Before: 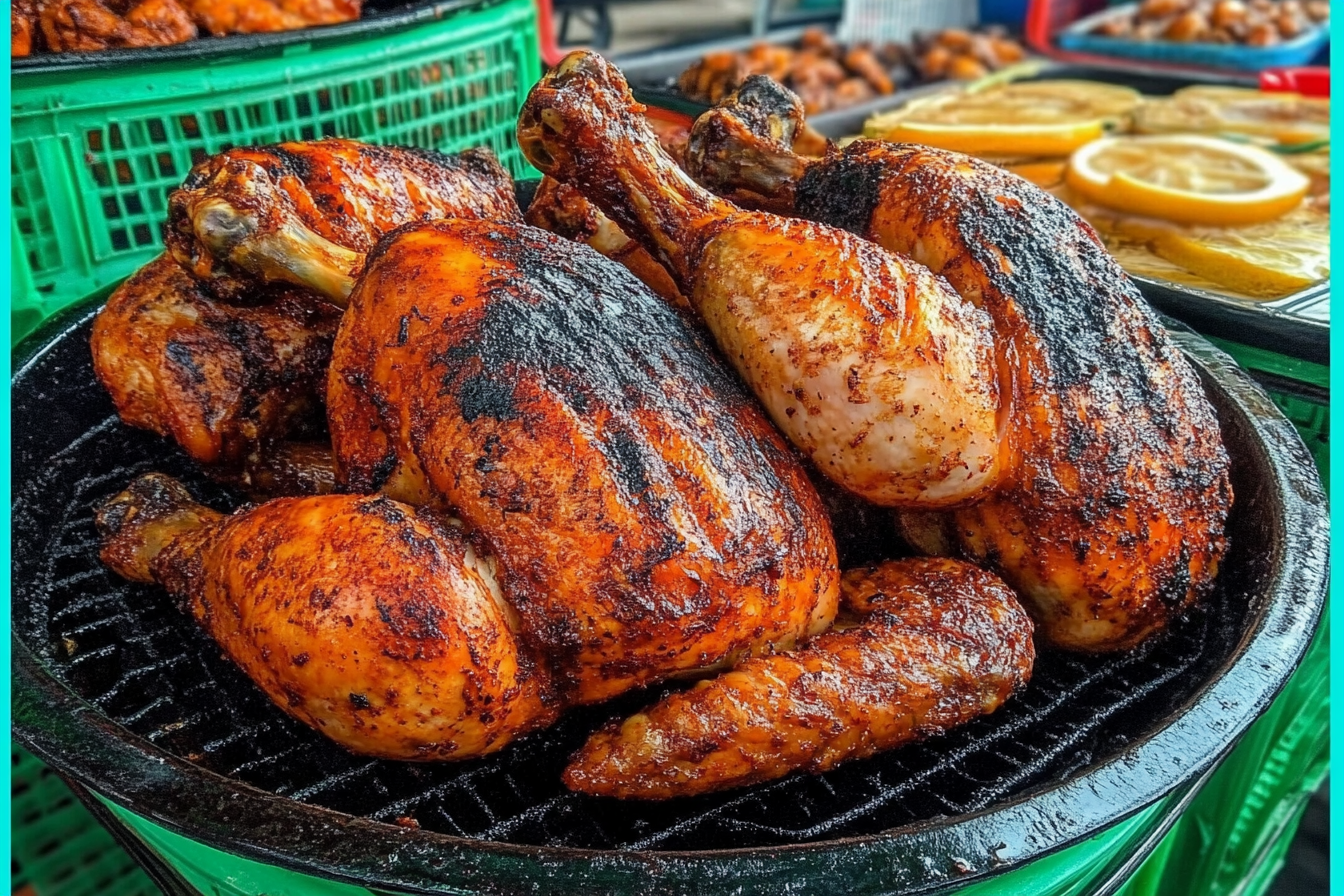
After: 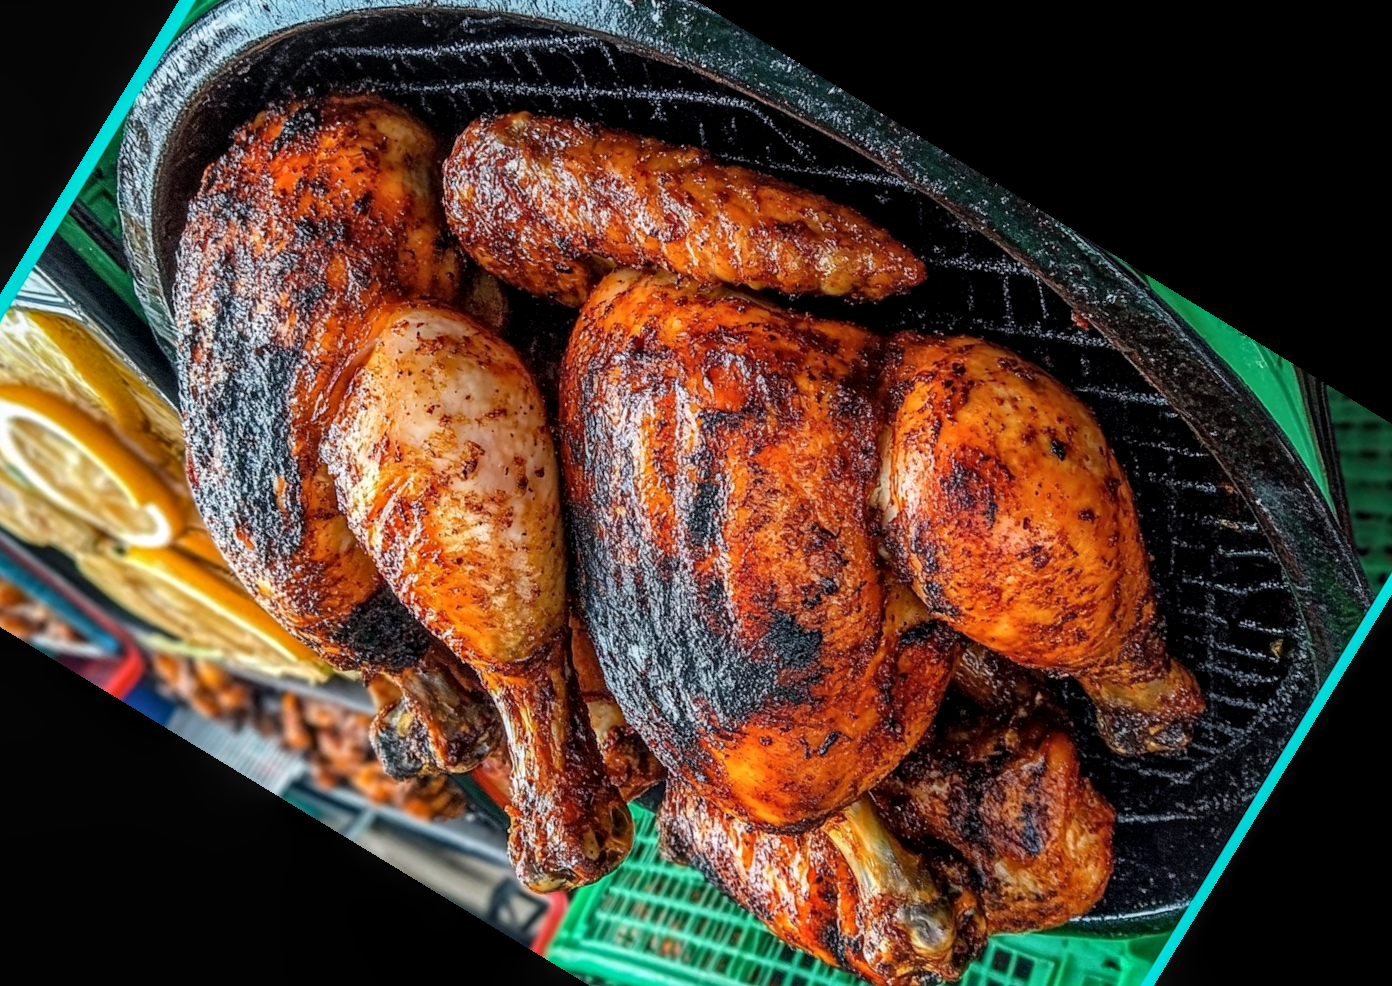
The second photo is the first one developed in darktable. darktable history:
white balance: red 1.009, blue 1.027
local contrast: on, module defaults
crop and rotate: angle 148.68°, left 9.111%, top 15.603%, right 4.588%, bottom 17.041%
tone equalizer: on, module defaults
